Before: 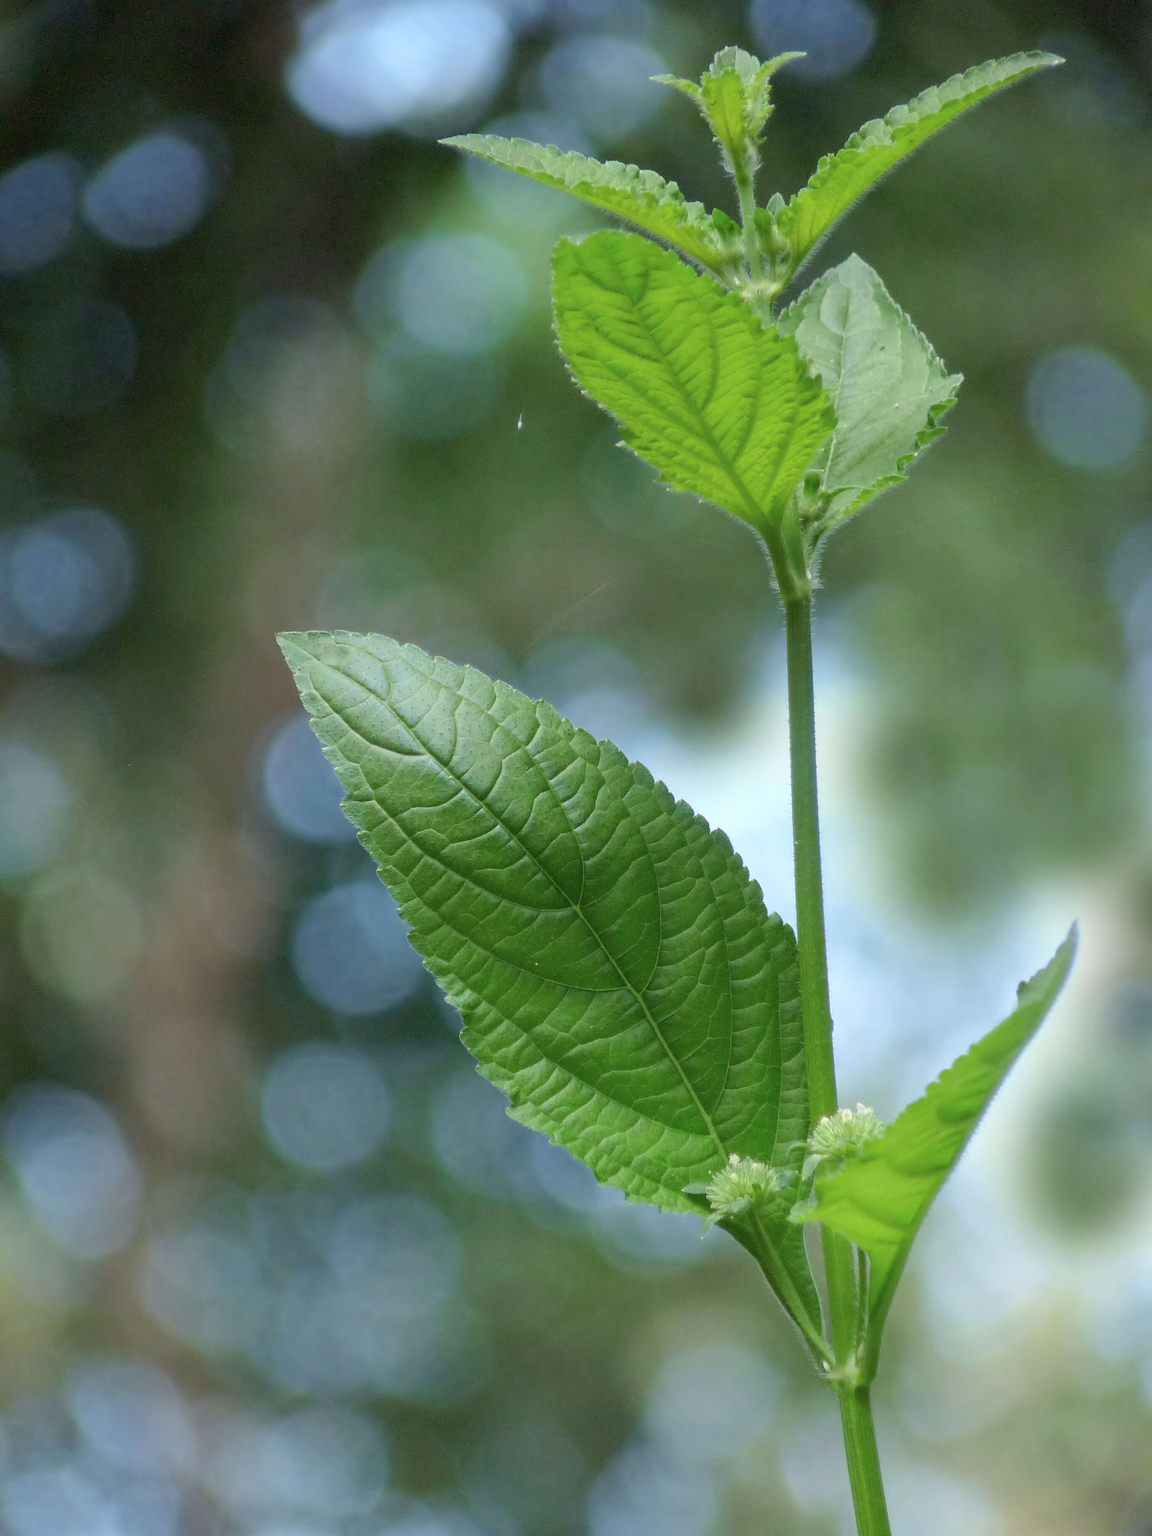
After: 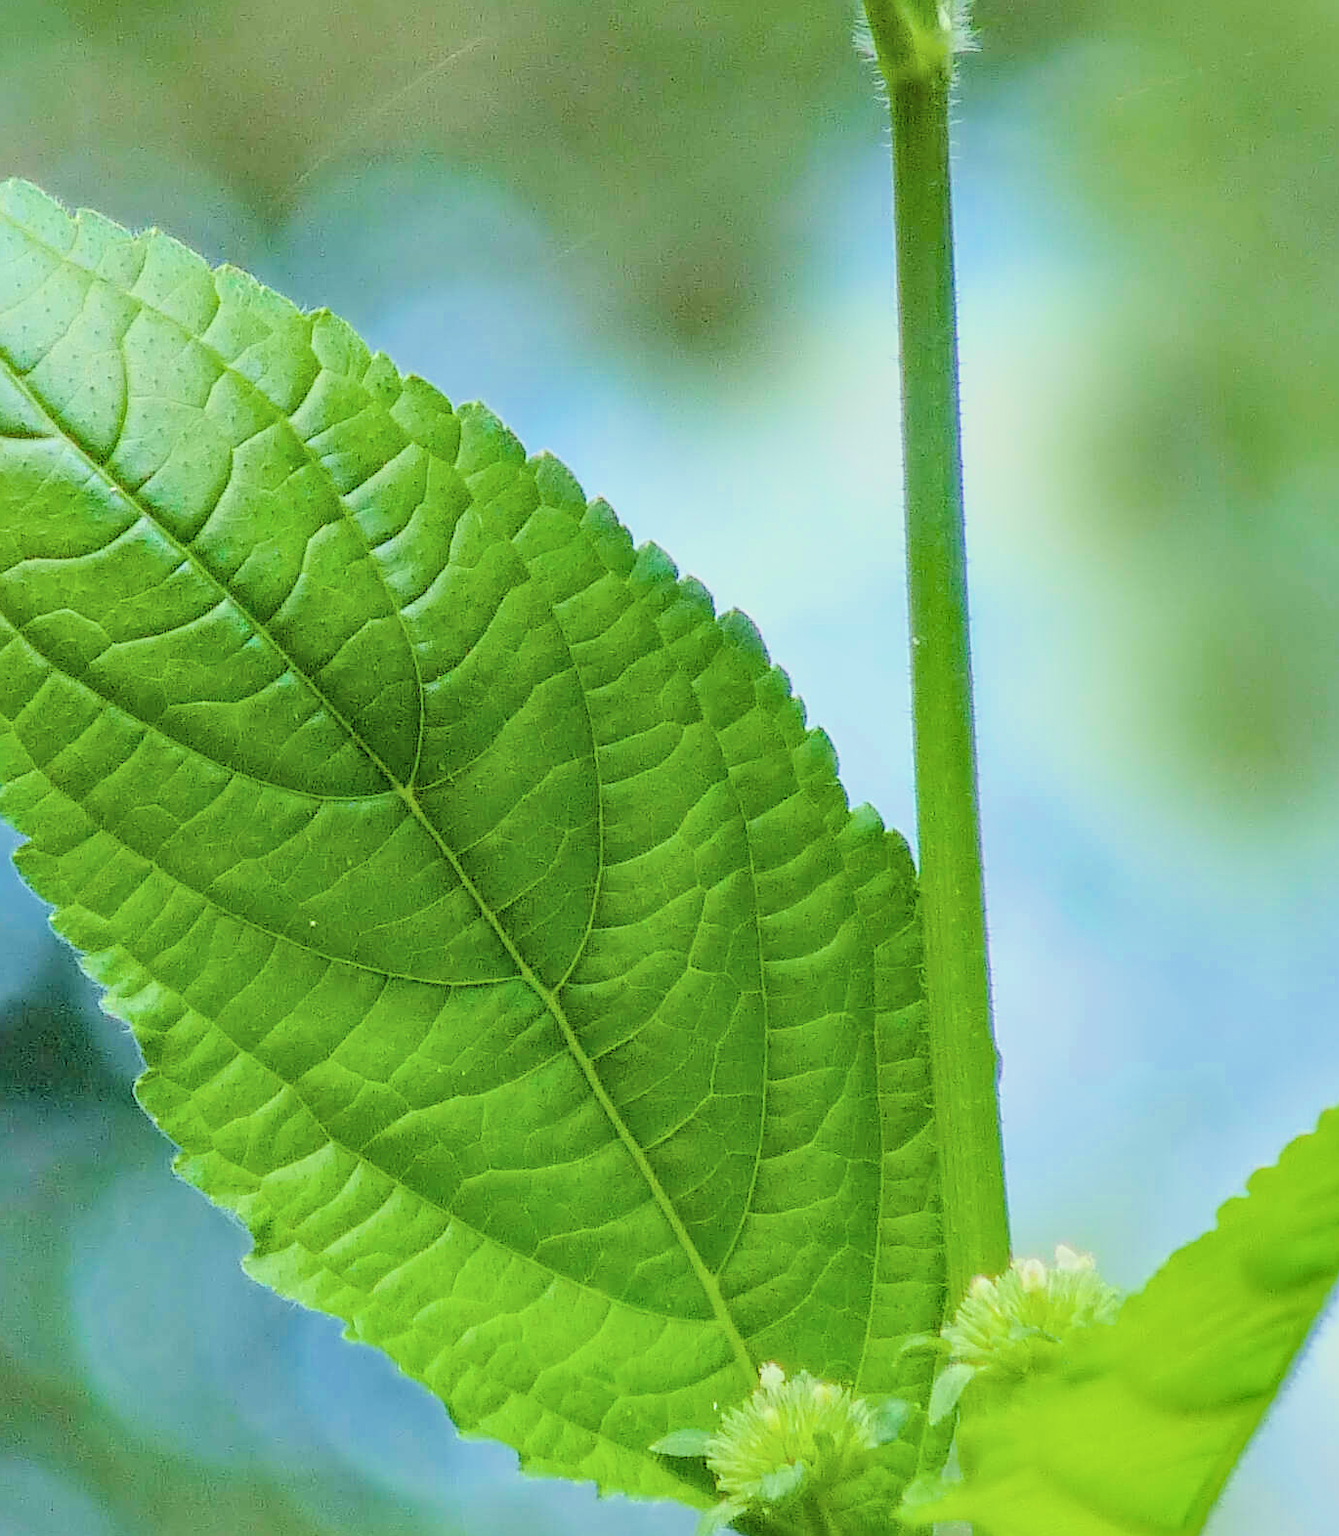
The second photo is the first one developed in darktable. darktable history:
shadows and highlights: shadows 20.78, highlights -35.74, soften with gaussian
local contrast: detail 130%
color balance rgb: highlights gain › luminance 6.6%, highlights gain › chroma 1.273%, highlights gain › hue 89.7°, linear chroma grading › global chroma 33.829%, perceptual saturation grading › global saturation 19.612%, global vibrance 3.525%
contrast brightness saturation: contrast -0.158, brightness 0.041, saturation -0.131
crop: left 34.87%, top 36.884%, right 14.998%, bottom 20.002%
filmic rgb: black relative exposure -2.93 EV, white relative exposure 4.56 EV, hardness 1.73, contrast 1.238, color science v6 (2022), iterations of high-quality reconstruction 0
exposure: black level correction 0, exposure 1.001 EV, compensate highlight preservation false
sharpen: on, module defaults
